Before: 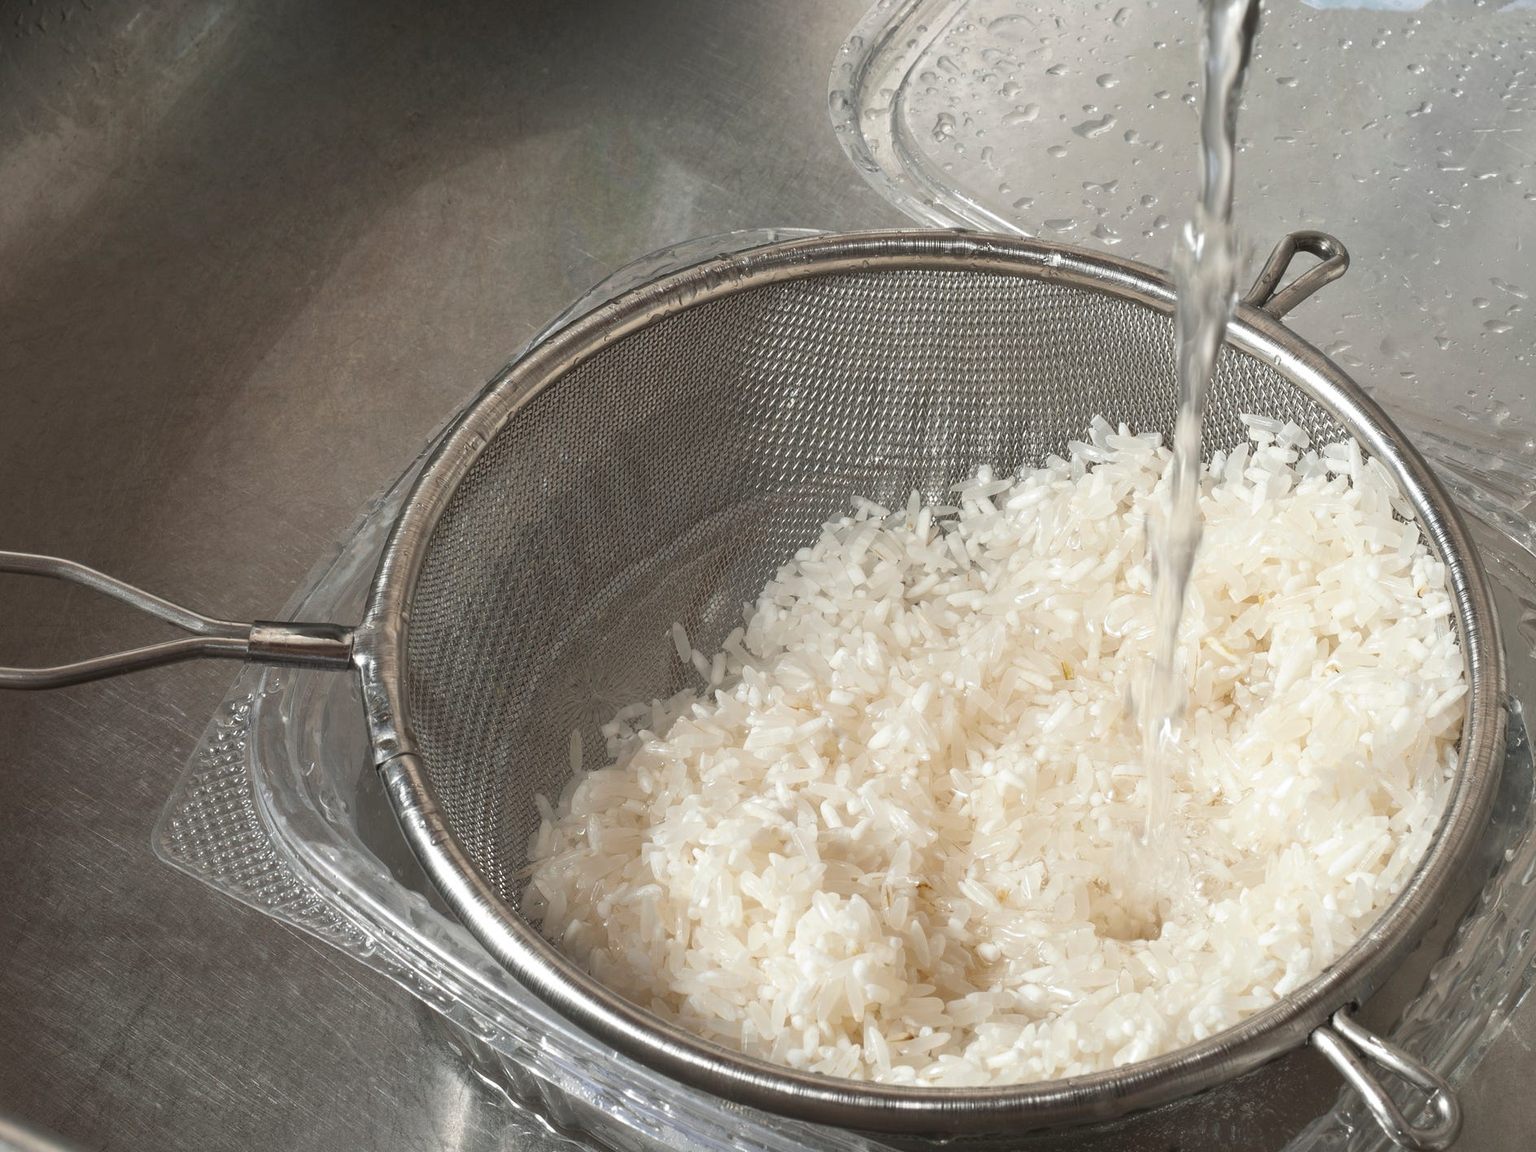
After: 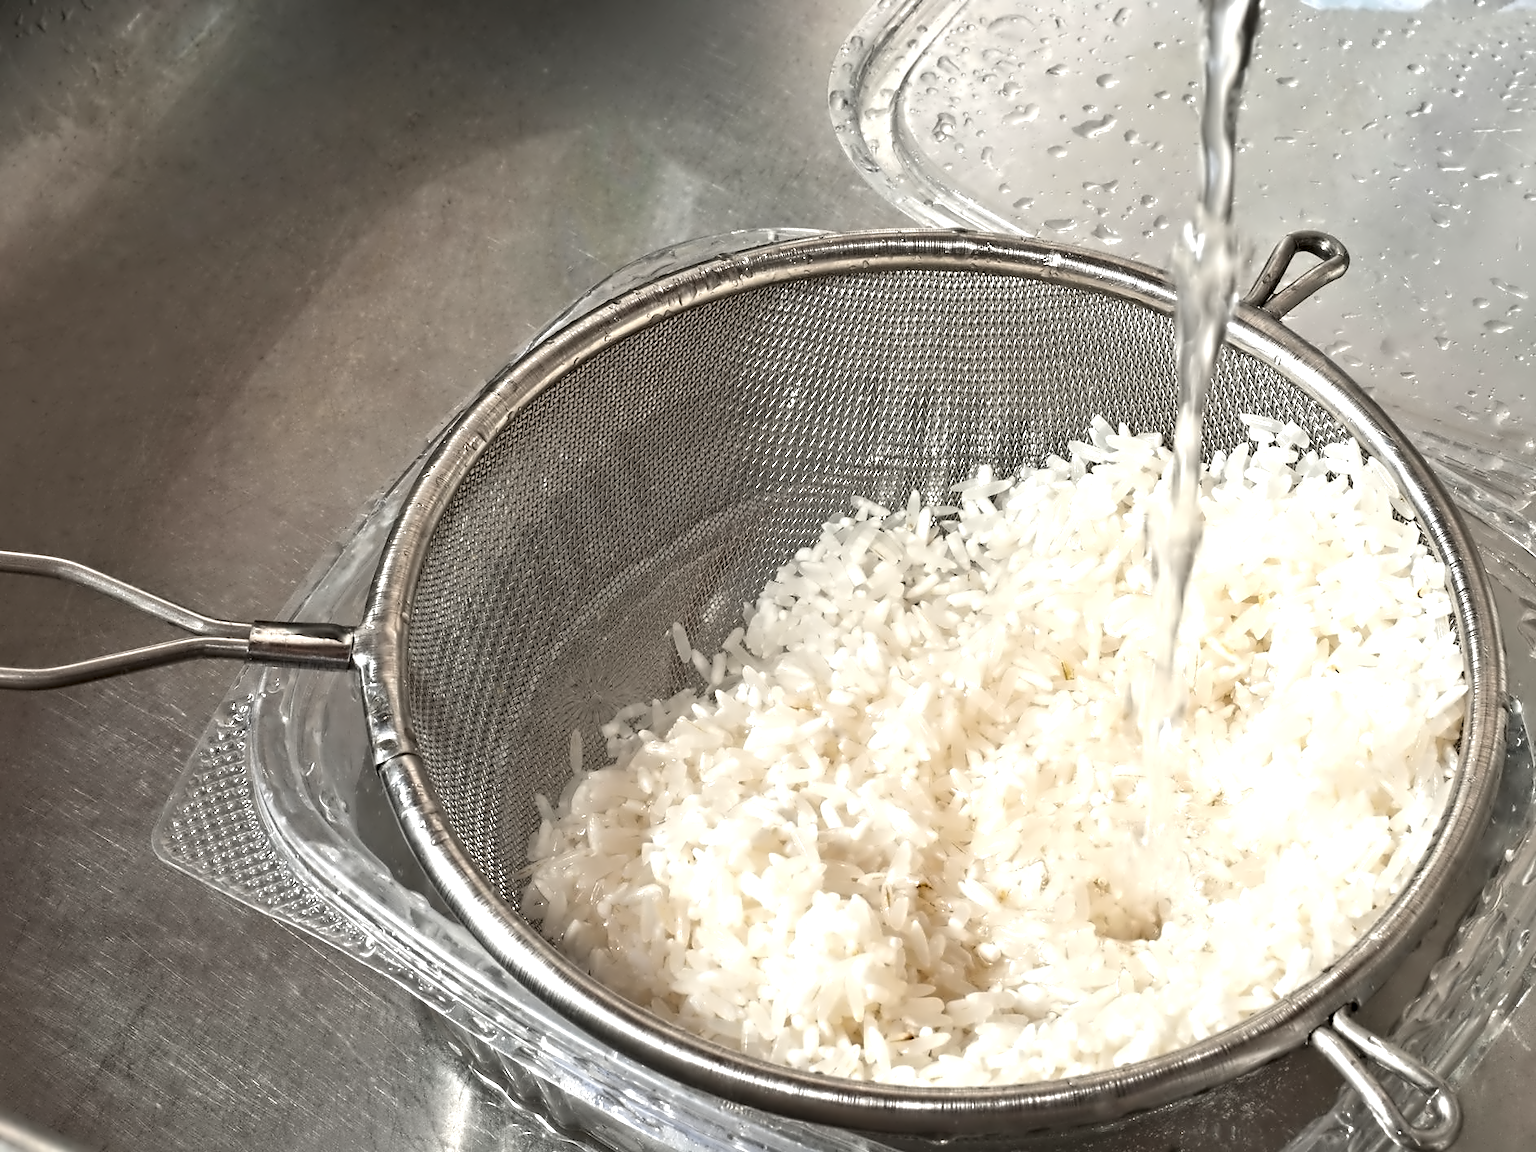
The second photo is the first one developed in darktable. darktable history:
contrast equalizer: octaves 7, y [[0.5, 0.542, 0.583, 0.625, 0.667, 0.708], [0.5 ×6], [0.5 ×6], [0, 0.033, 0.067, 0.1, 0.133, 0.167], [0, 0.05, 0.1, 0.15, 0.2, 0.25]]
exposure: black level correction 0.001, exposure 0.5 EV, compensate exposure bias true, compensate highlight preservation false
